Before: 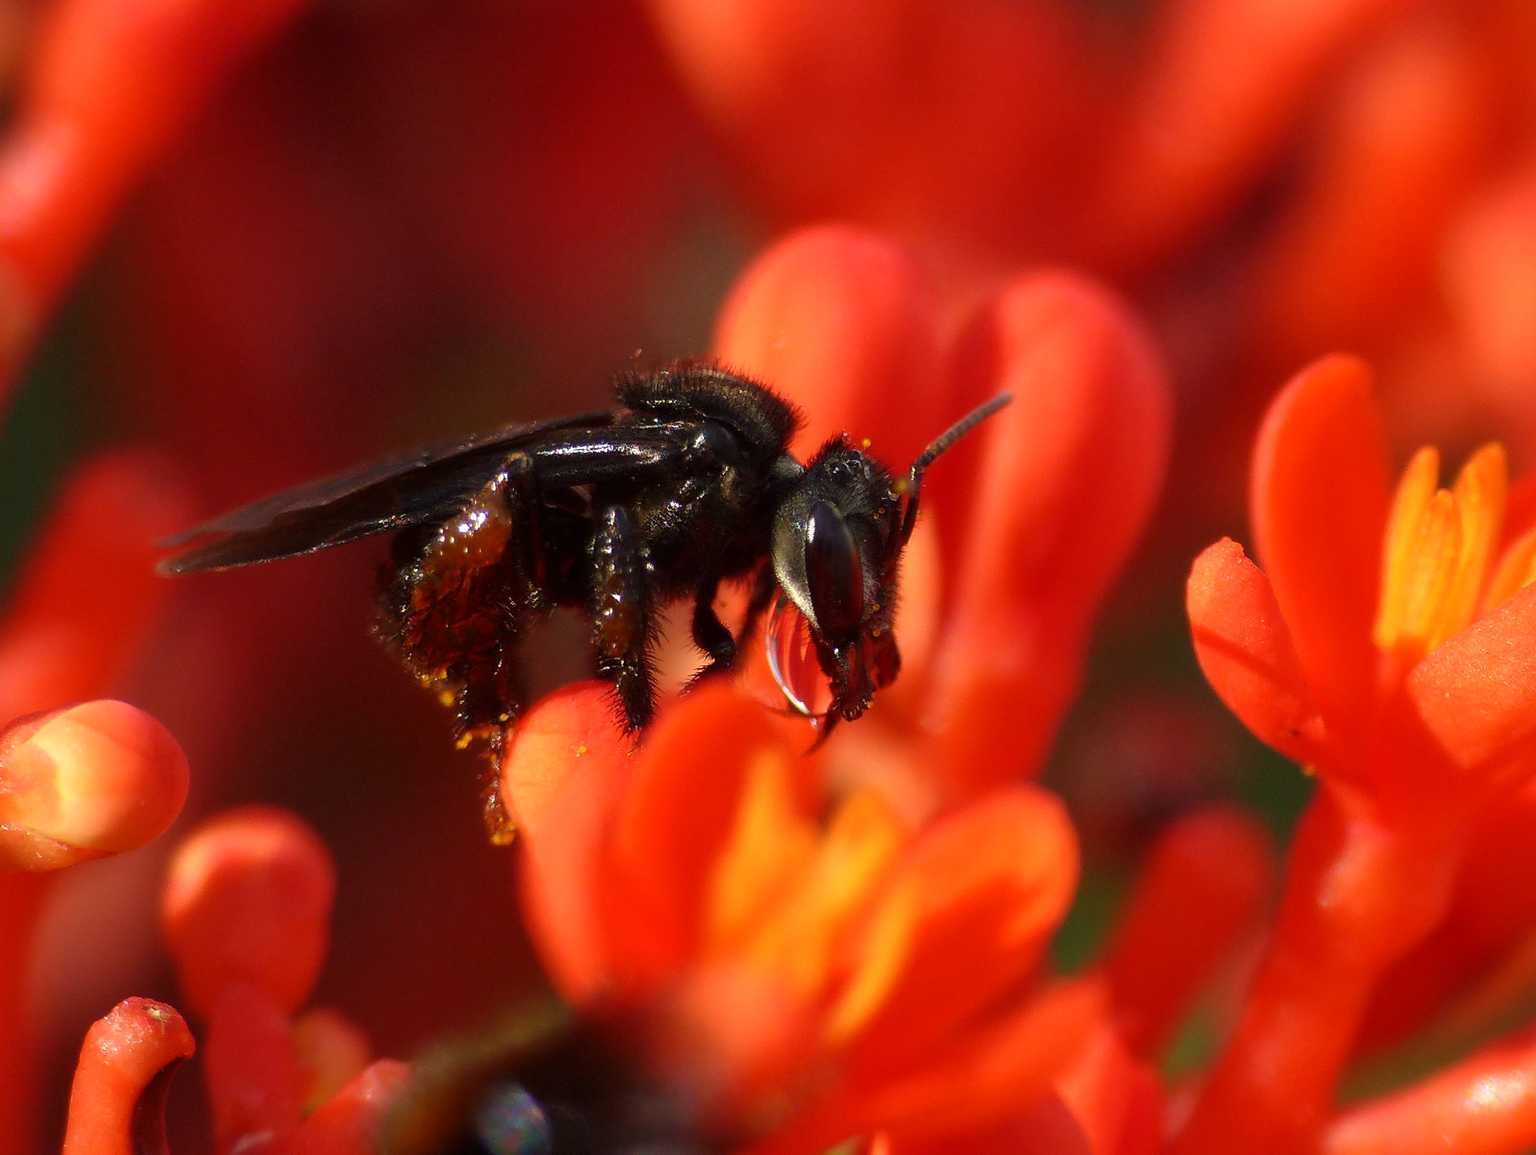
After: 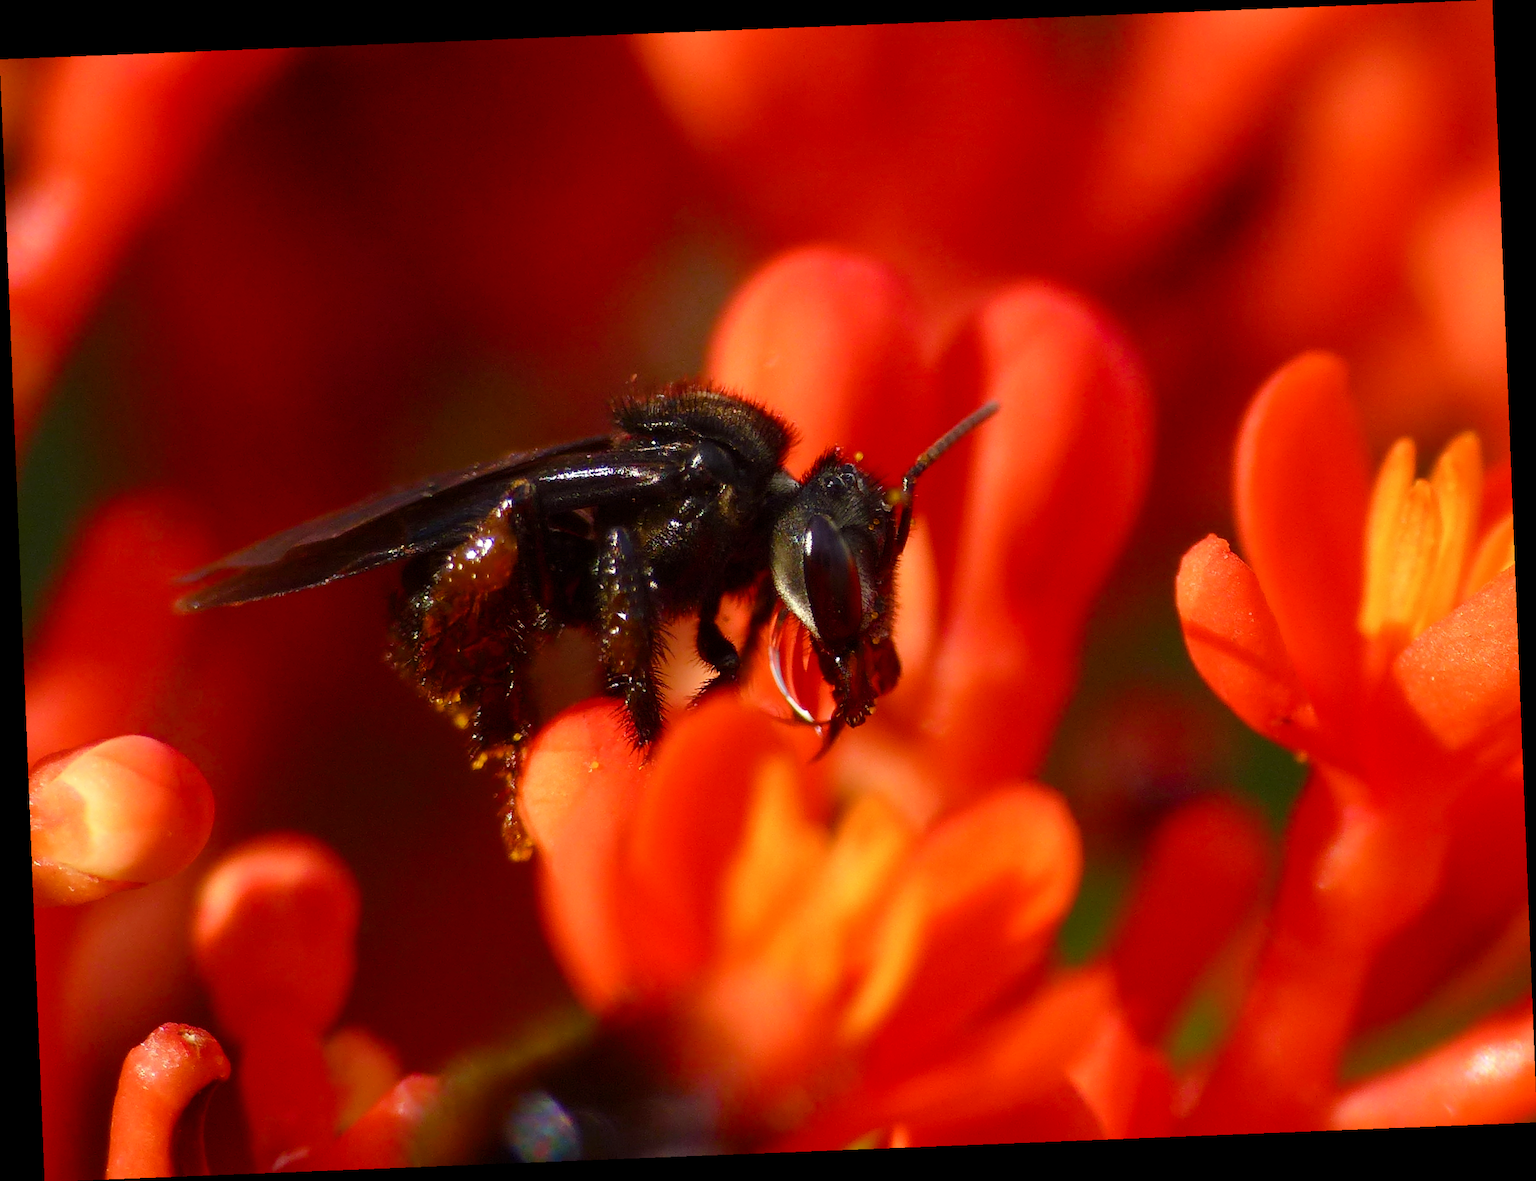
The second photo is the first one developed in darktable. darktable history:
rotate and perspective: rotation -2.29°, automatic cropping off
color balance rgb: perceptual saturation grading › global saturation 20%, perceptual saturation grading › highlights -25%, perceptual saturation grading › shadows 25%
